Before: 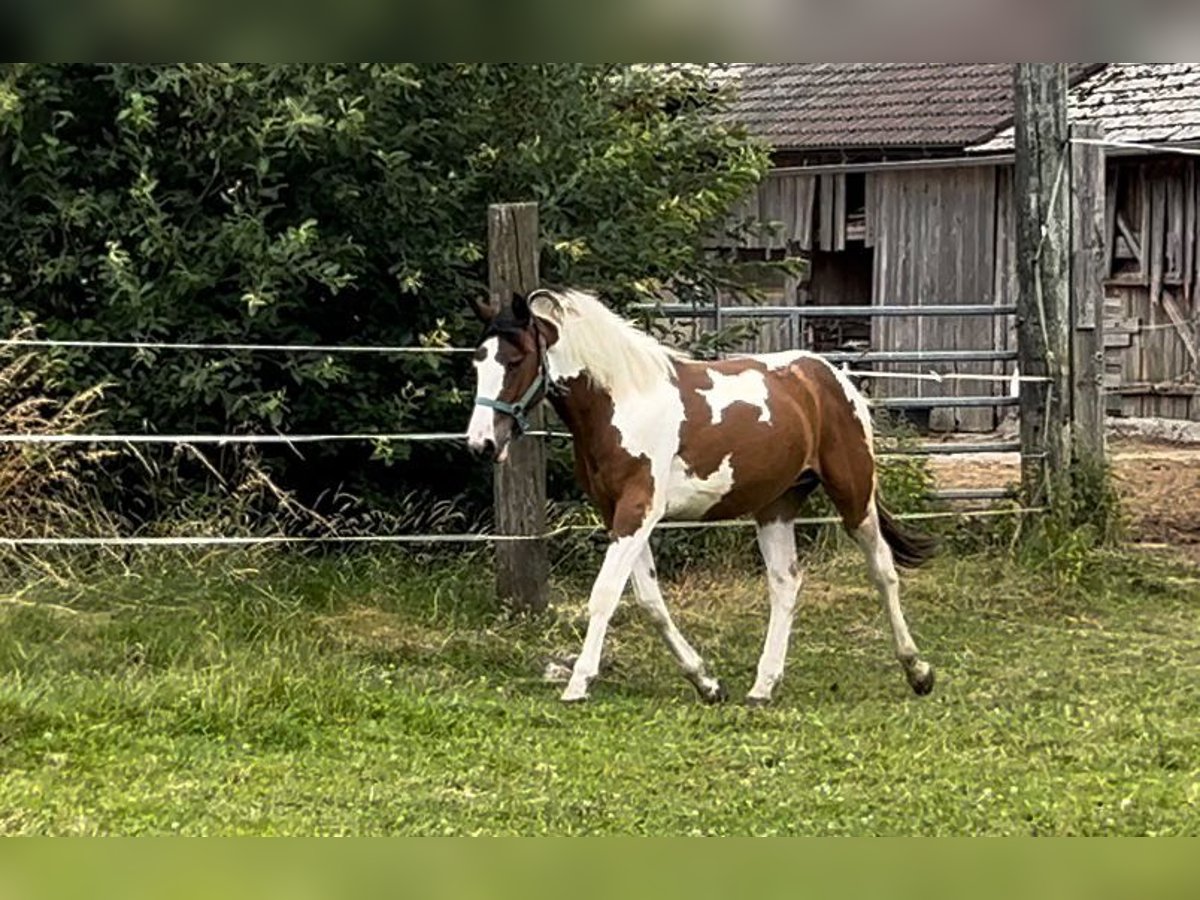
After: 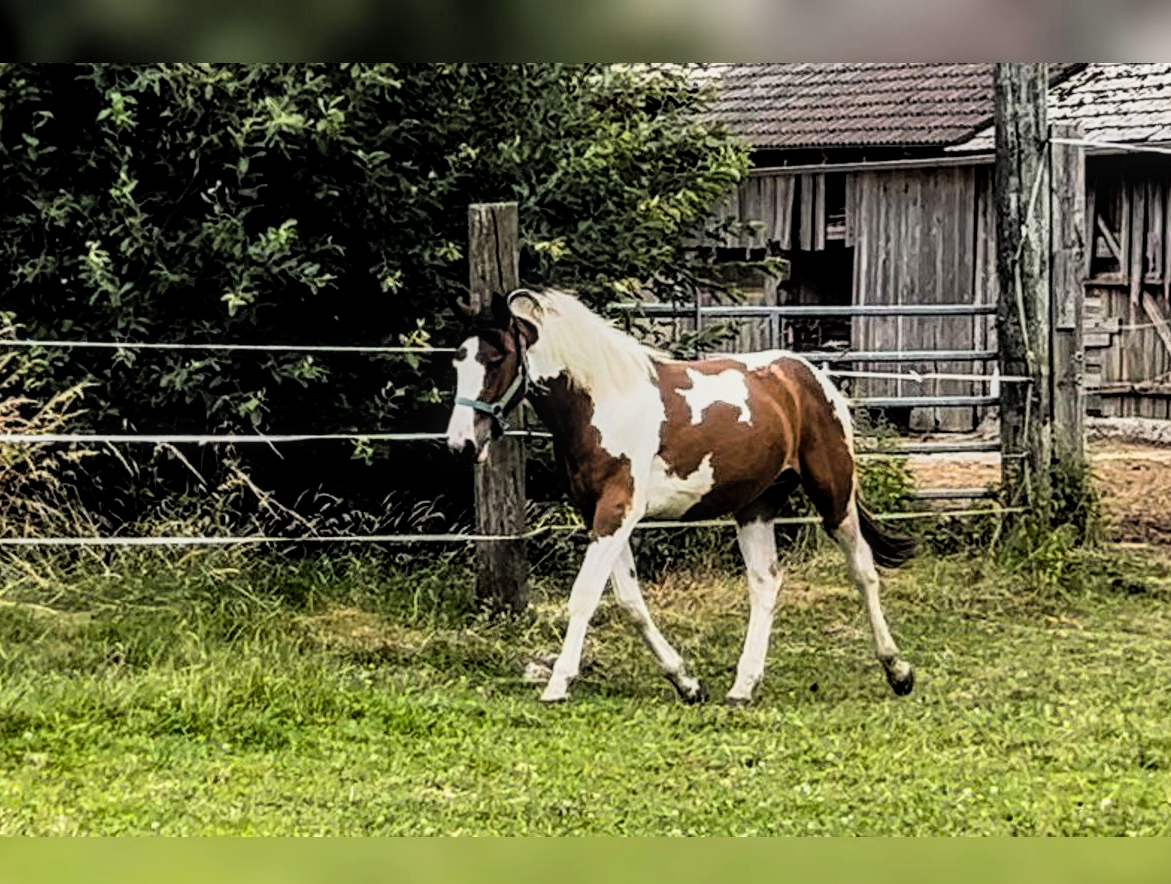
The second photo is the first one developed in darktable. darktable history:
contrast brightness saturation: brightness 0.091, saturation 0.191
tone equalizer: on, module defaults
filmic rgb: black relative exposure -5.08 EV, white relative exposure 3.5 EV, hardness 3.16, contrast 1.388, highlights saturation mix -28.94%
local contrast: on, module defaults
crop and rotate: left 1.68%, right 0.692%, bottom 1.715%
